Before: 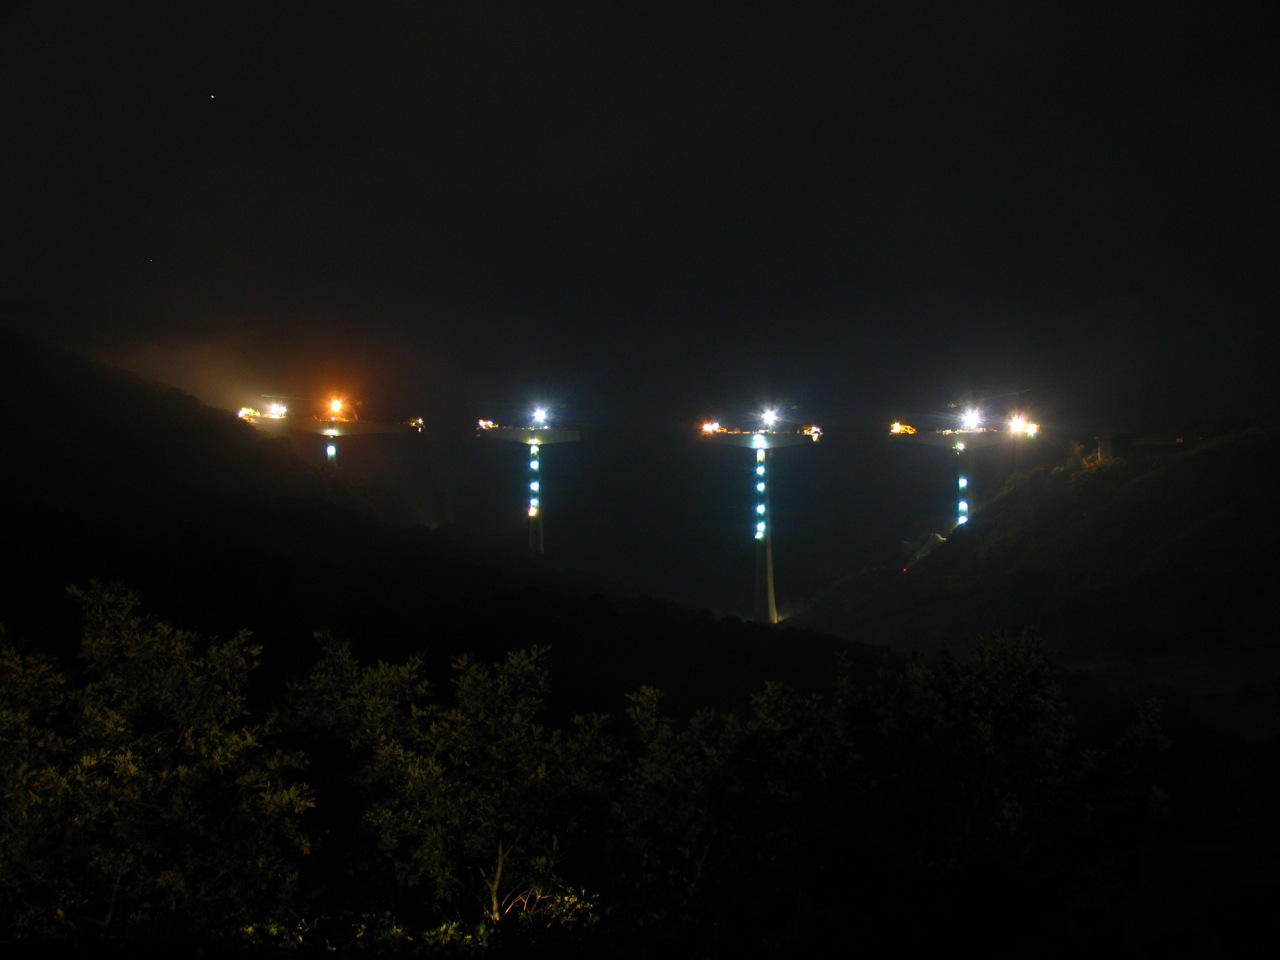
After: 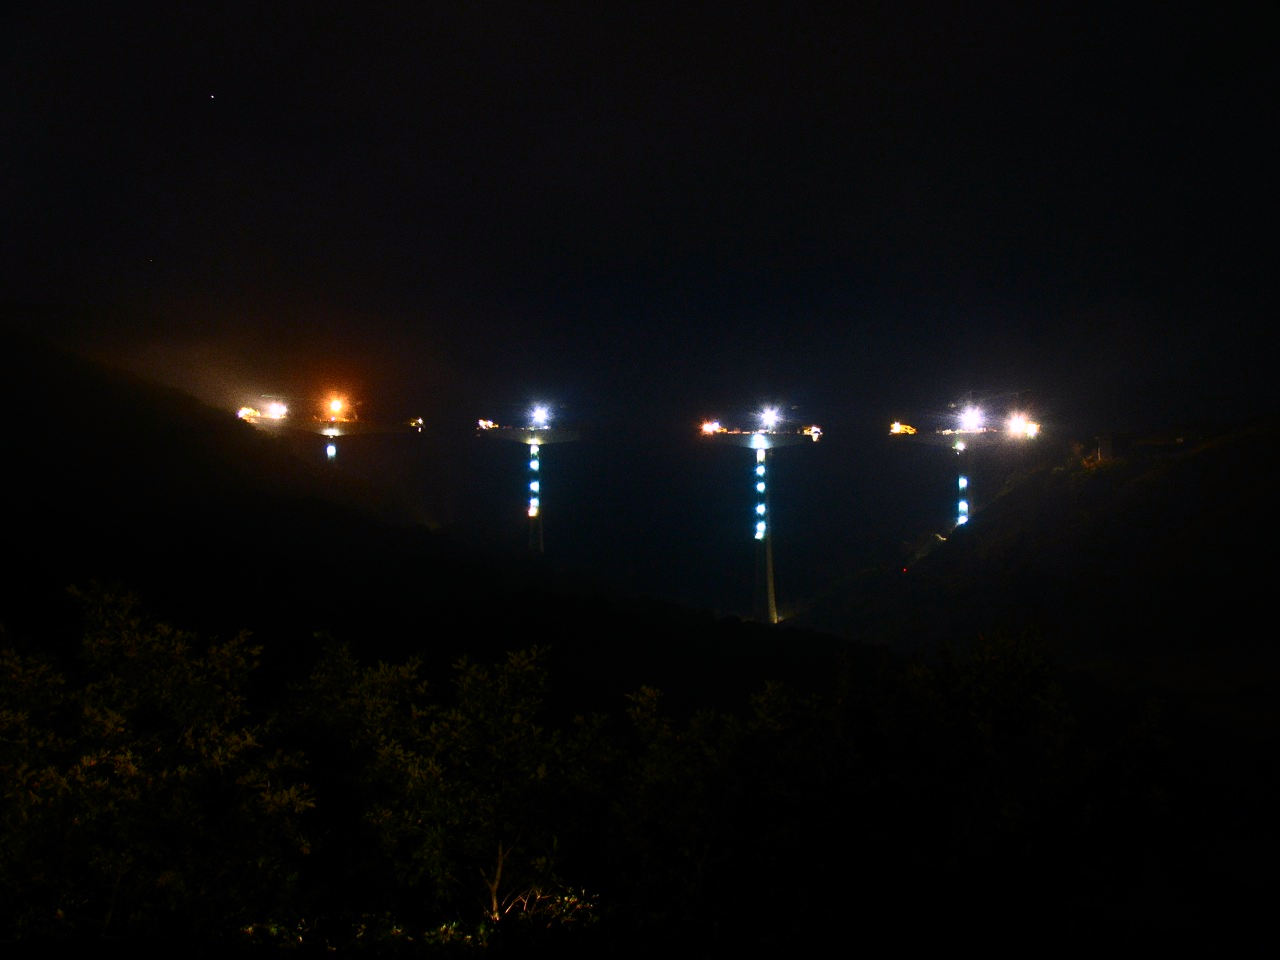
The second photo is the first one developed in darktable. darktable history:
white balance: red 1.066, blue 1.119
contrast brightness saturation: contrast 0.28
grain: coarseness 8.68 ISO, strength 31.94%
